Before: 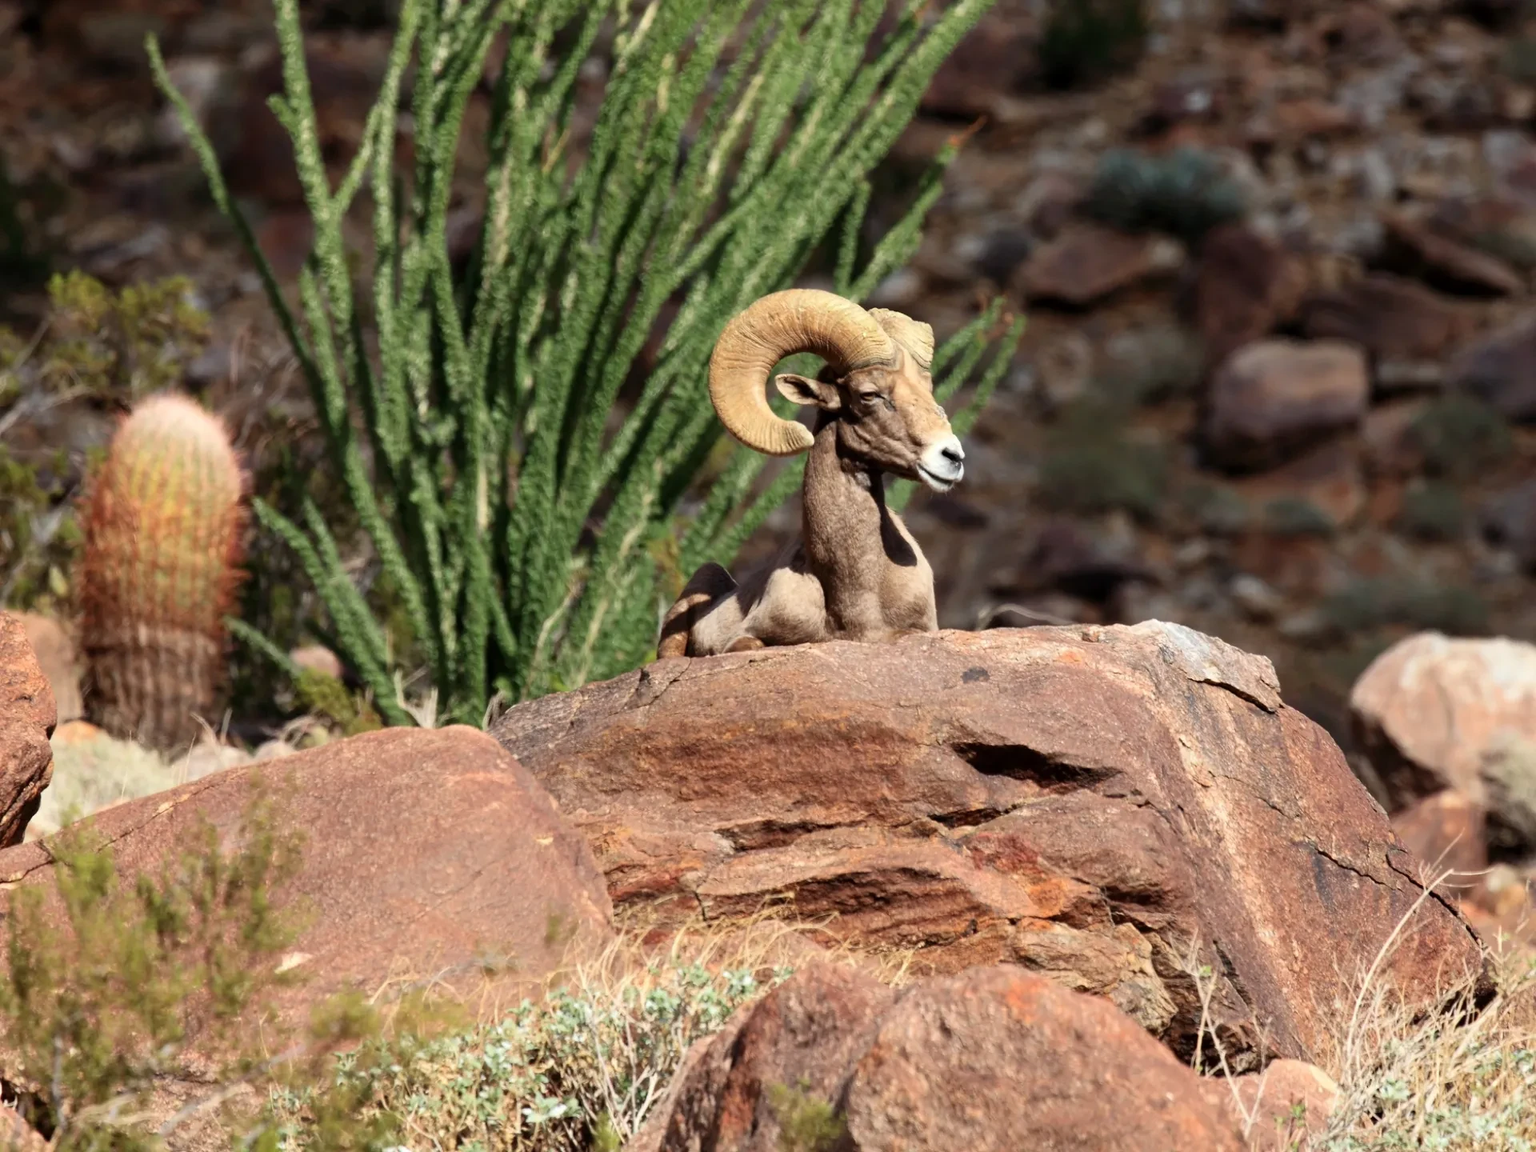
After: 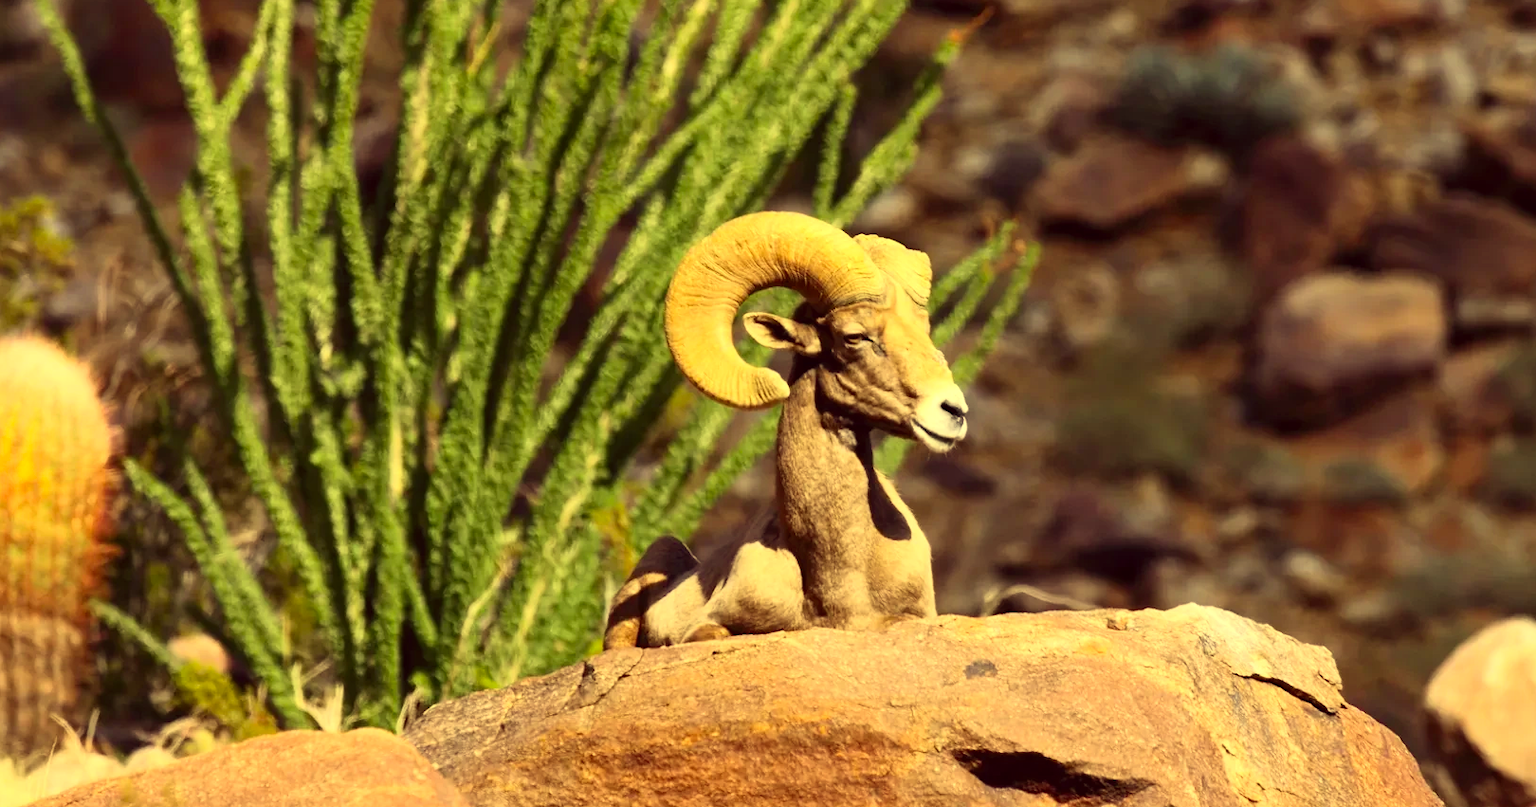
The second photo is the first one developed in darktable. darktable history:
color correction: highlights a* -0.535, highlights b* 39.9, shadows a* 9.86, shadows b* -0.735
crop and rotate: left 9.668%, top 9.608%, right 5.935%, bottom 31.223%
contrast brightness saturation: contrast 0.202, brightness 0.143, saturation 0.146
exposure: exposure 0.172 EV, compensate highlight preservation false
